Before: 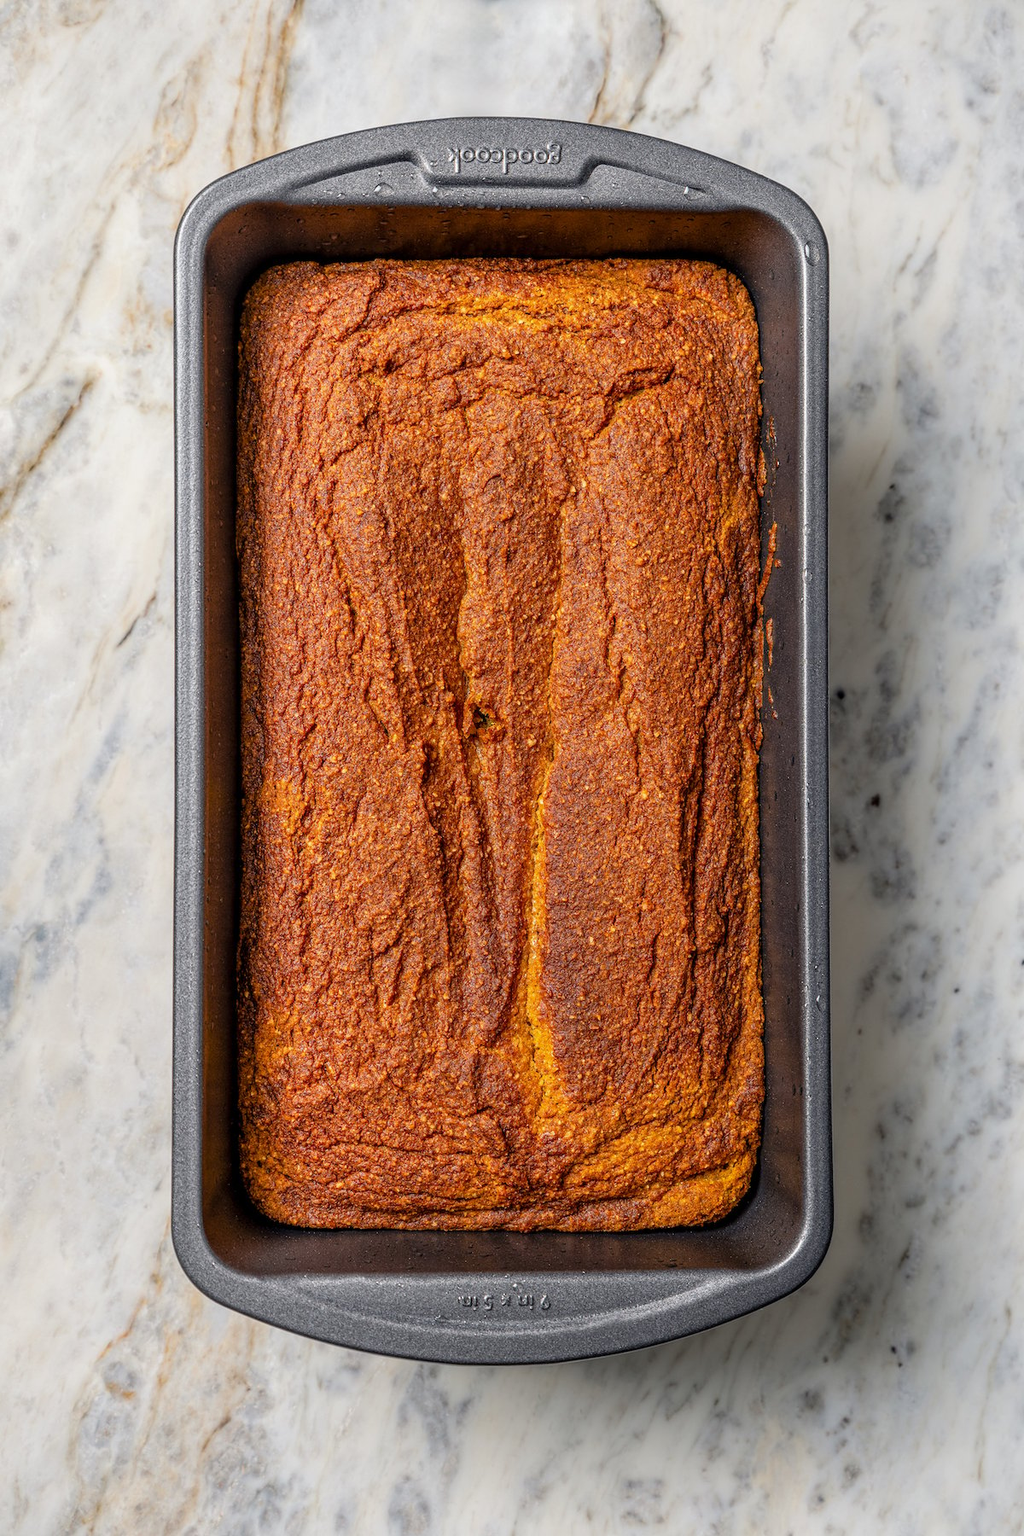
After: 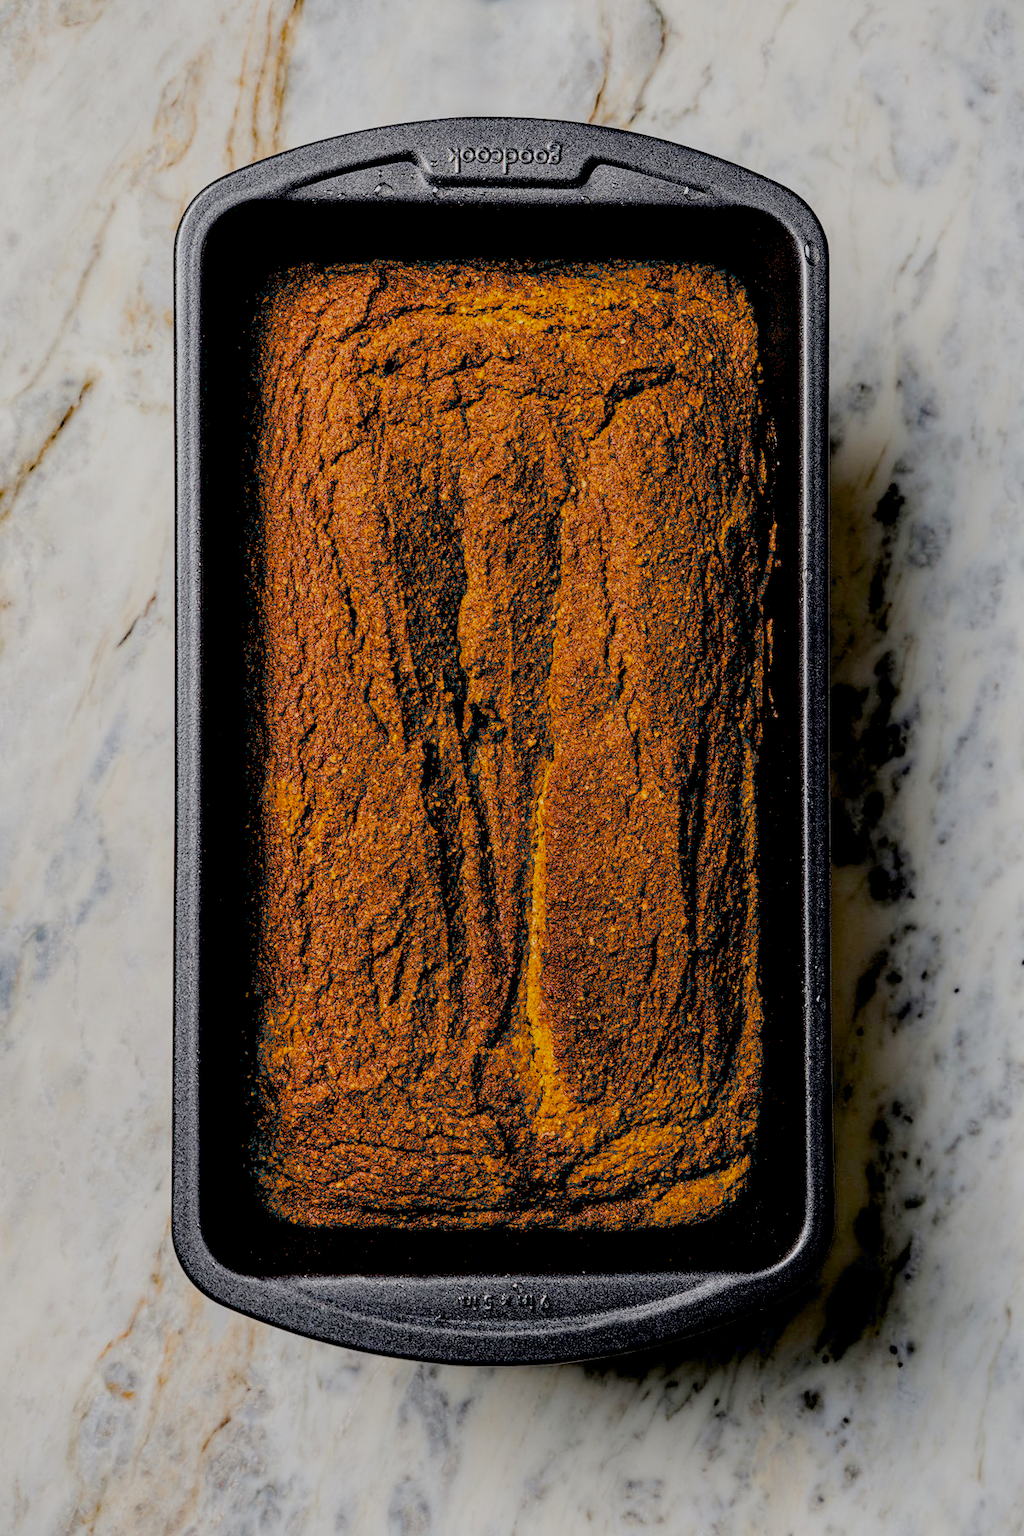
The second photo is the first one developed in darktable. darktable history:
filmic rgb: black relative exposure -7.65 EV, white relative exposure 4.56 EV, hardness 3.61
exposure: black level correction 0.1, exposure -0.092 EV, compensate highlight preservation false
